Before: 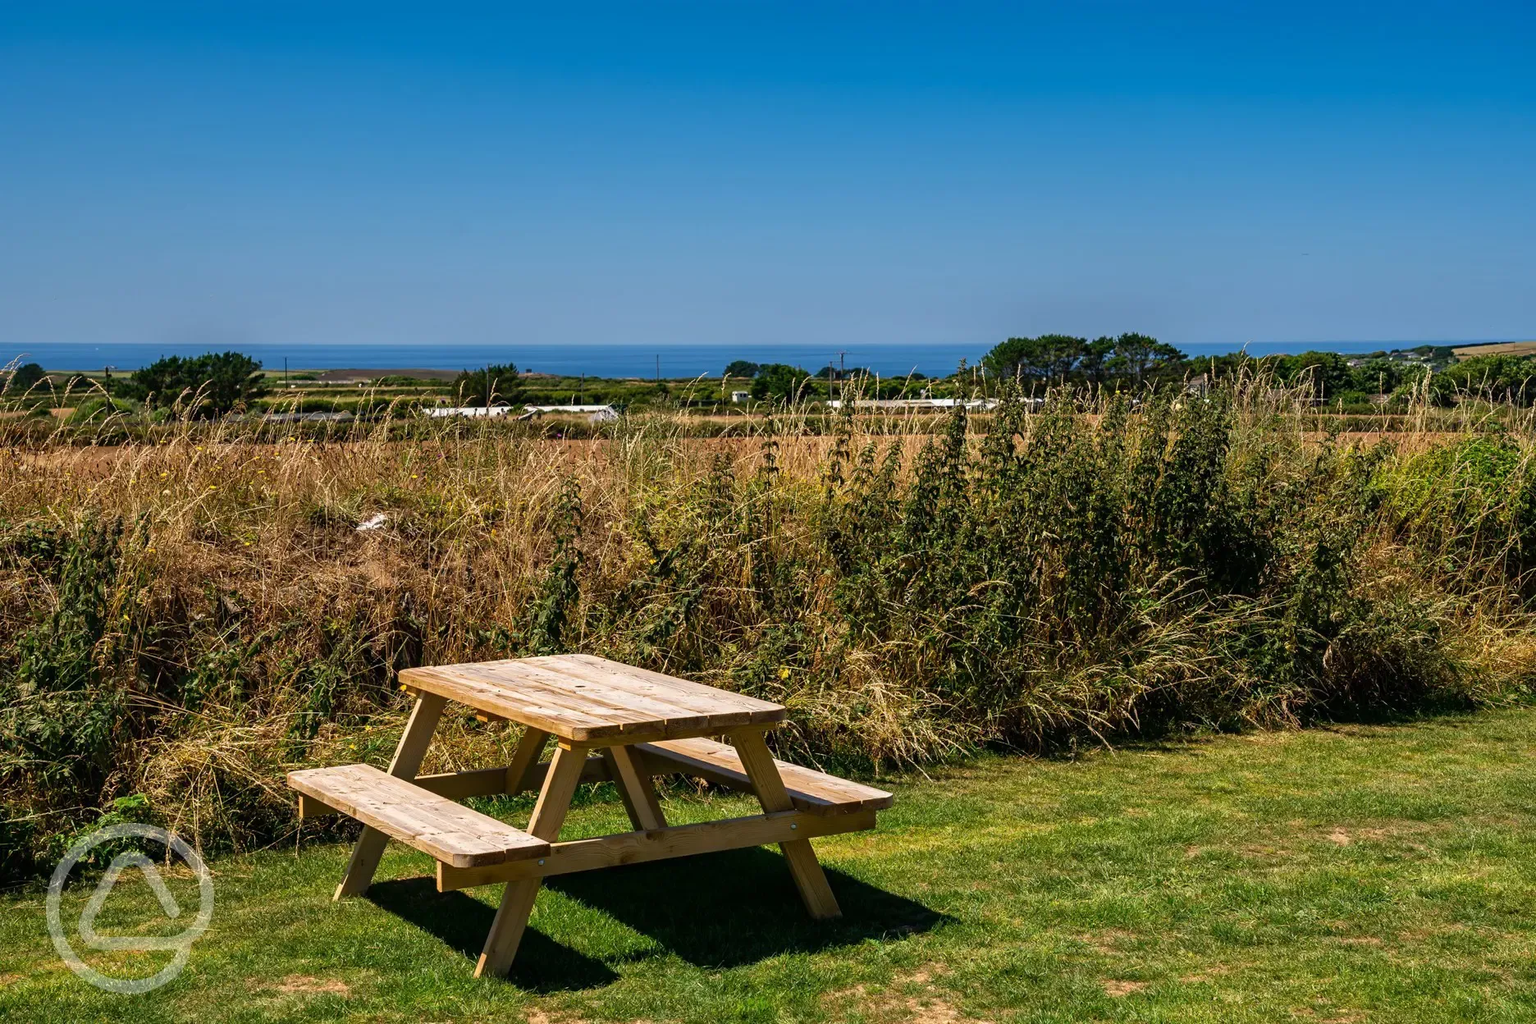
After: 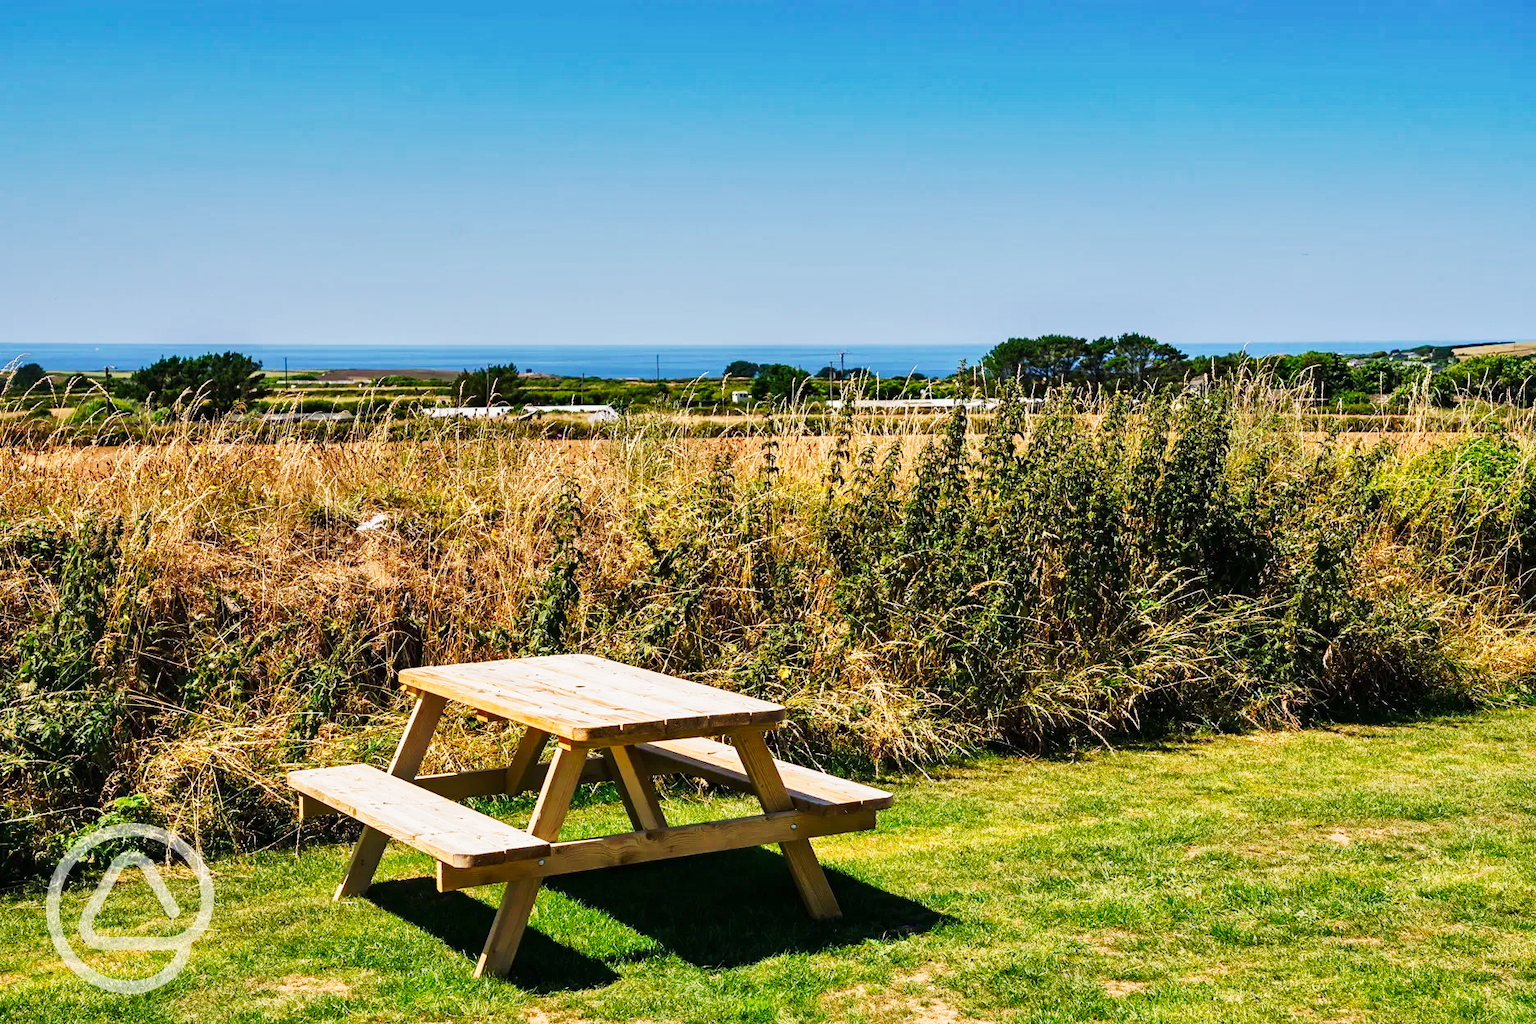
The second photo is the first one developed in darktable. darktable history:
tone curve: curves: ch0 [(0, 0) (0.003, 0.003) (0.011, 0.013) (0.025, 0.029) (0.044, 0.052) (0.069, 0.082) (0.1, 0.118) (0.136, 0.161) (0.177, 0.21) (0.224, 0.27) (0.277, 0.38) (0.335, 0.49) (0.399, 0.594) (0.468, 0.692) (0.543, 0.794) (0.623, 0.857) (0.709, 0.919) (0.801, 0.955) (0.898, 0.978) (1, 1)], preserve colors none
shadows and highlights: shadows 43.64, white point adjustment -1.56, soften with gaussian
